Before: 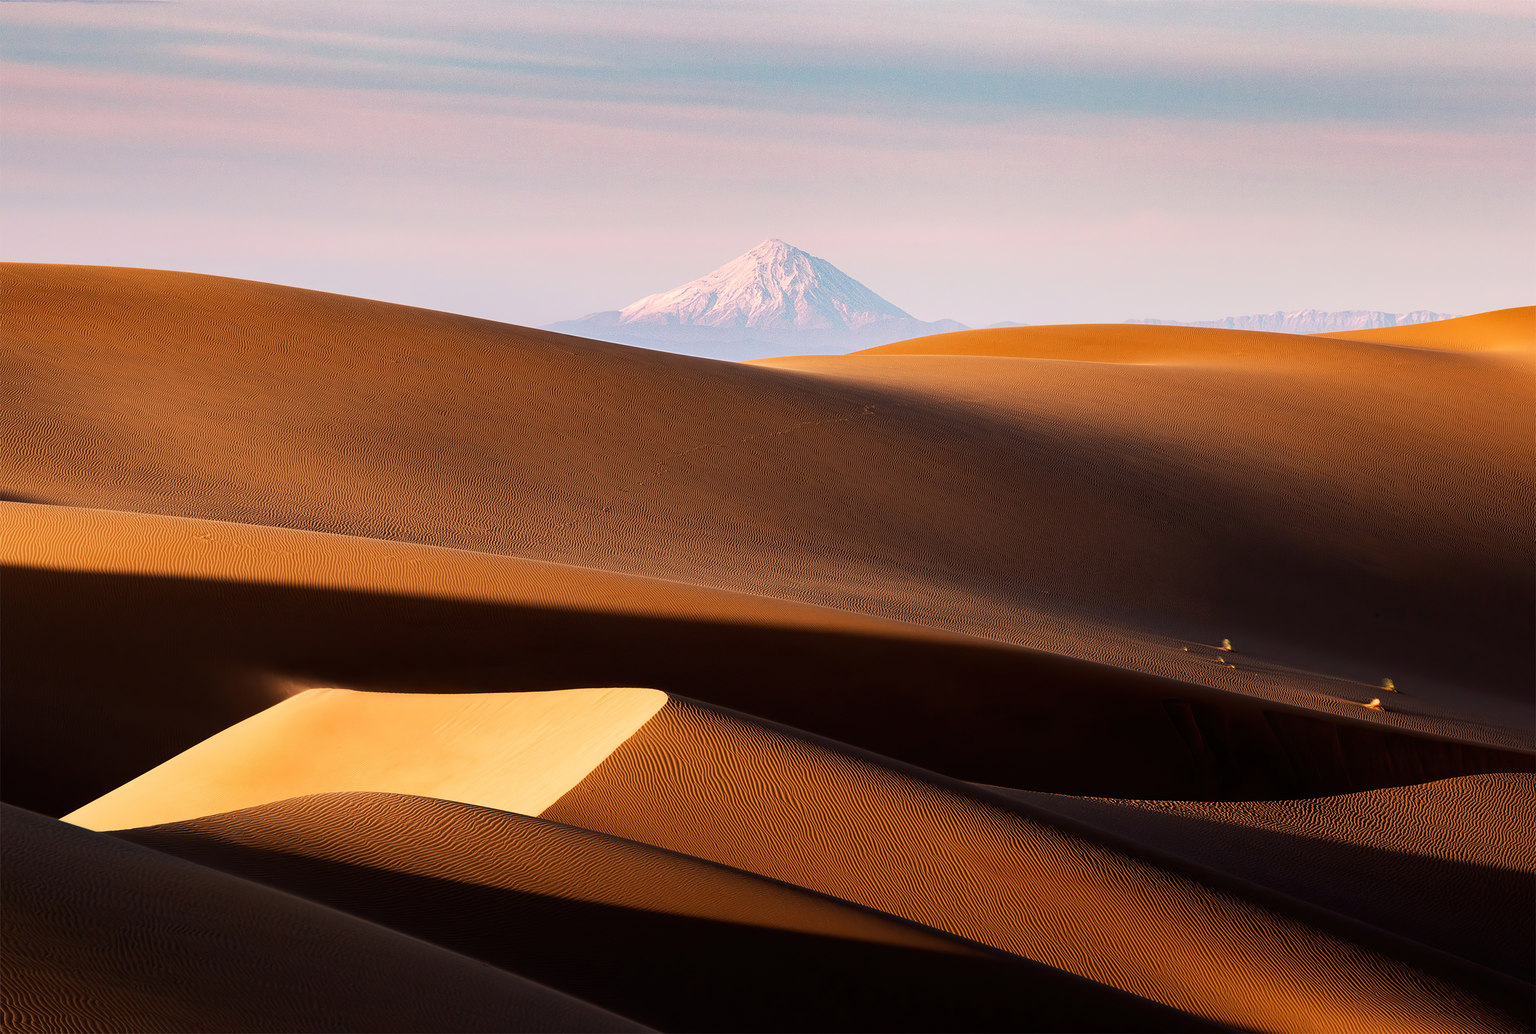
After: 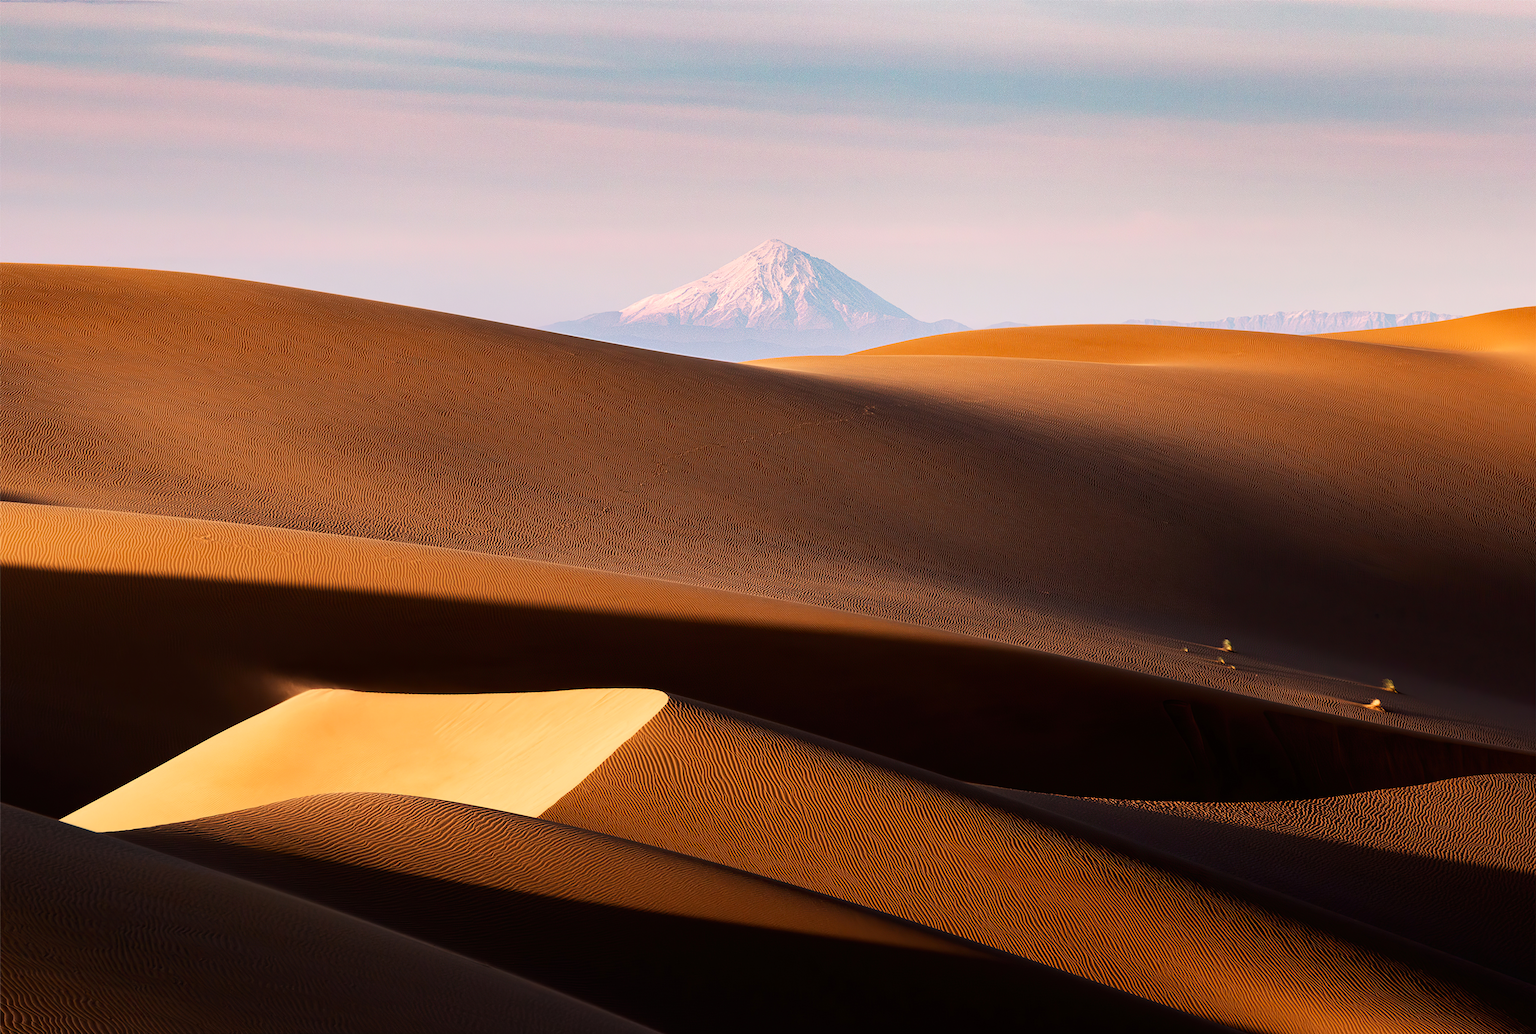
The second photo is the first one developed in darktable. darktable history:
contrast brightness saturation: contrast 0.078, saturation 0.018
